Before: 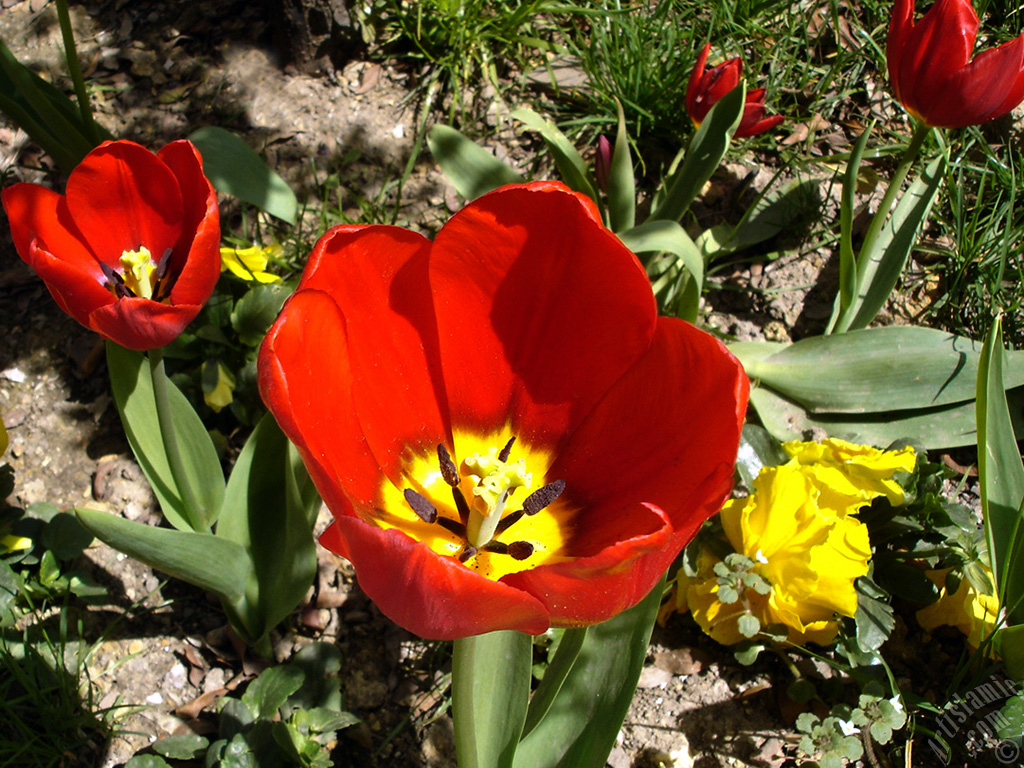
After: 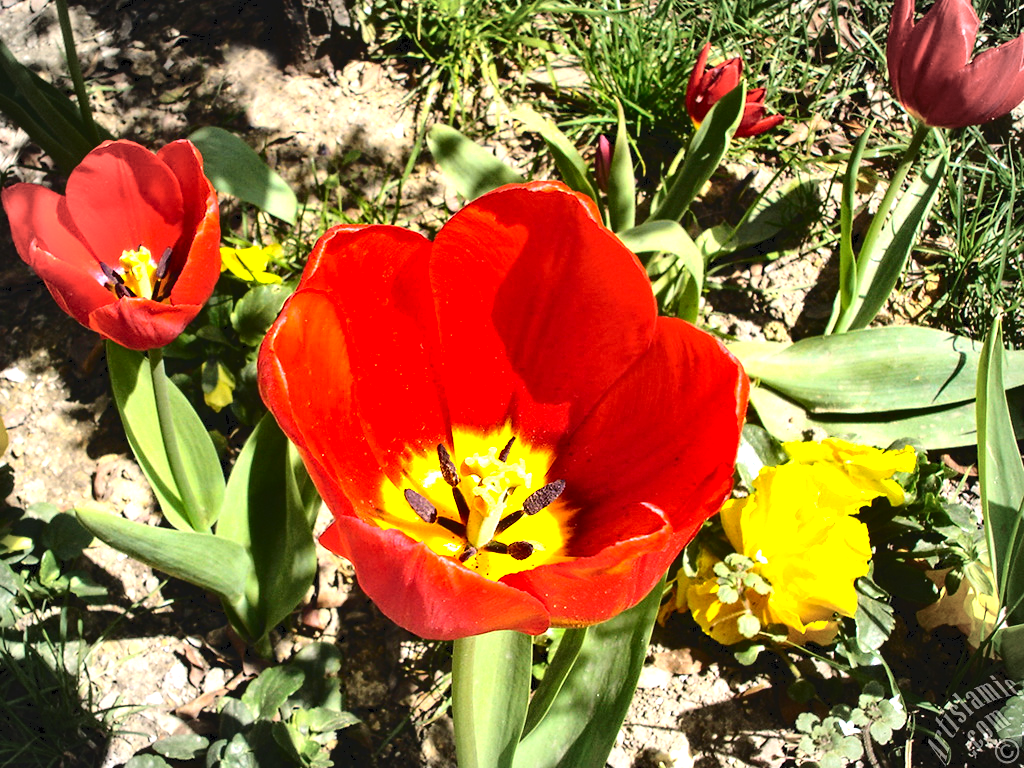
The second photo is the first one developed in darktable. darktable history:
color correction: highlights a* 0.762, highlights b* 2.75, saturation 1.1
exposure: black level correction 0, exposure 1.125 EV, compensate exposure bias true, compensate highlight preservation false
shadows and highlights: shadows 58.38, highlights -60.21, soften with gaussian
contrast equalizer: y [[0.502, 0.505, 0.512, 0.529, 0.564, 0.588], [0.5 ×6], [0.502, 0.505, 0.512, 0.529, 0.564, 0.588], [0, 0.001, 0.001, 0.004, 0.008, 0.011], [0, 0.001, 0.001, 0.004, 0.008, 0.011]]
vignetting: brightness -0.162, automatic ratio true
tone curve: curves: ch0 [(0, 0) (0.003, 0.072) (0.011, 0.073) (0.025, 0.072) (0.044, 0.076) (0.069, 0.089) (0.1, 0.103) (0.136, 0.123) (0.177, 0.158) (0.224, 0.21) (0.277, 0.275) (0.335, 0.372) (0.399, 0.463) (0.468, 0.556) (0.543, 0.633) (0.623, 0.712) (0.709, 0.795) (0.801, 0.869) (0.898, 0.942) (1, 1)], color space Lab, independent channels, preserve colors none
